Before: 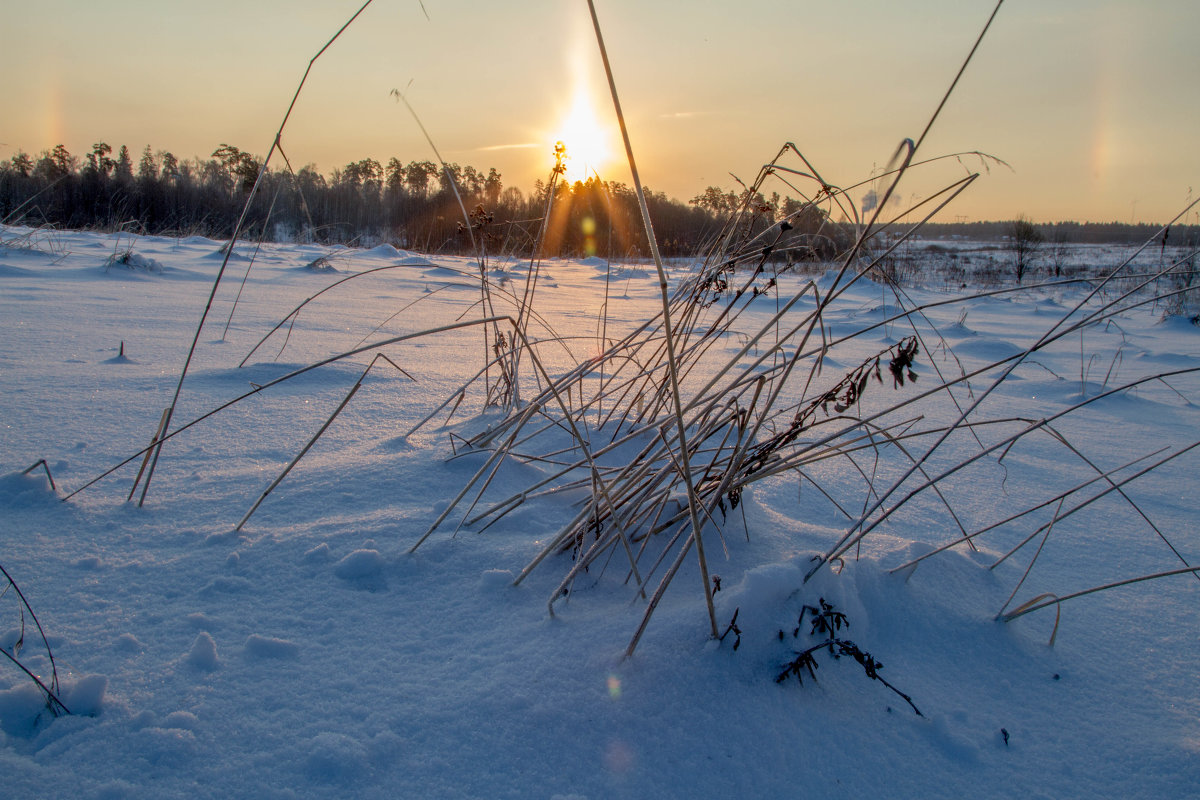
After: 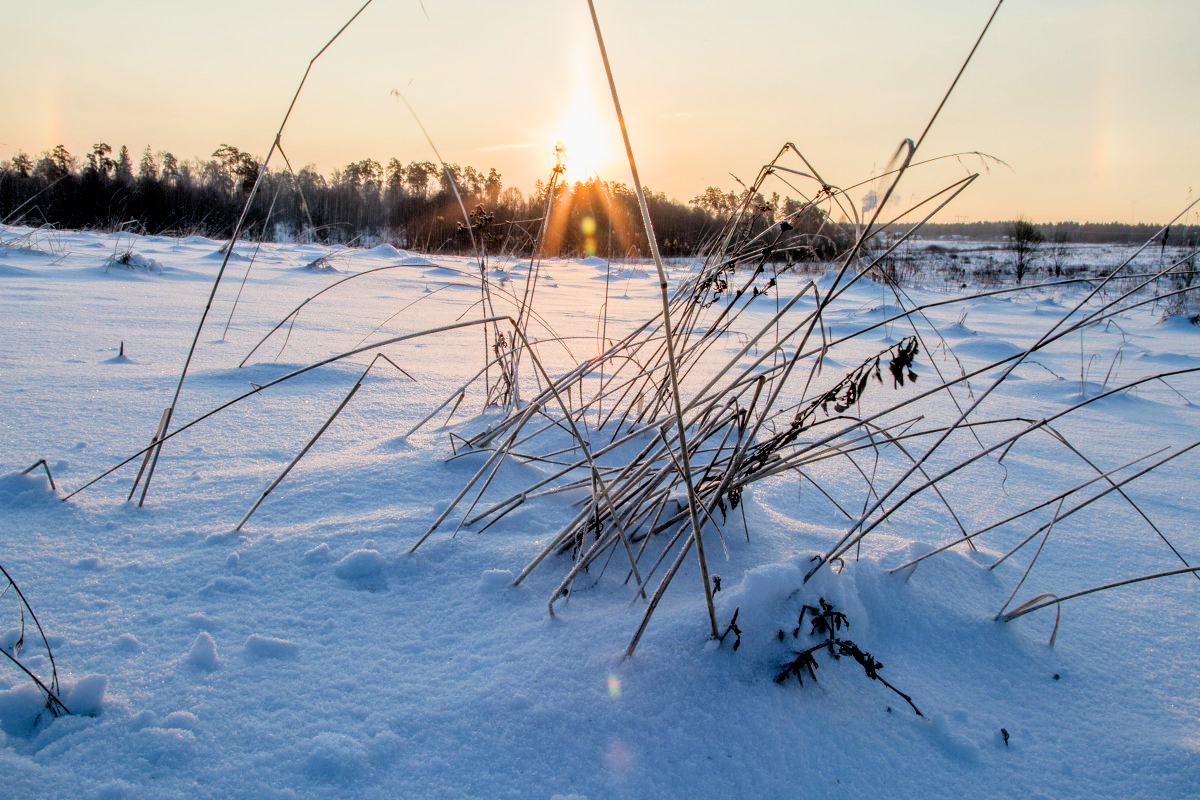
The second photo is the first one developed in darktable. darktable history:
exposure: exposure 0.95 EV, compensate highlight preservation false
filmic rgb: black relative exposure -5.12 EV, white relative exposure 3.98 EV, hardness 2.88, contrast 1.299, highlights saturation mix -30.1%, iterations of high-quality reconstruction 0
